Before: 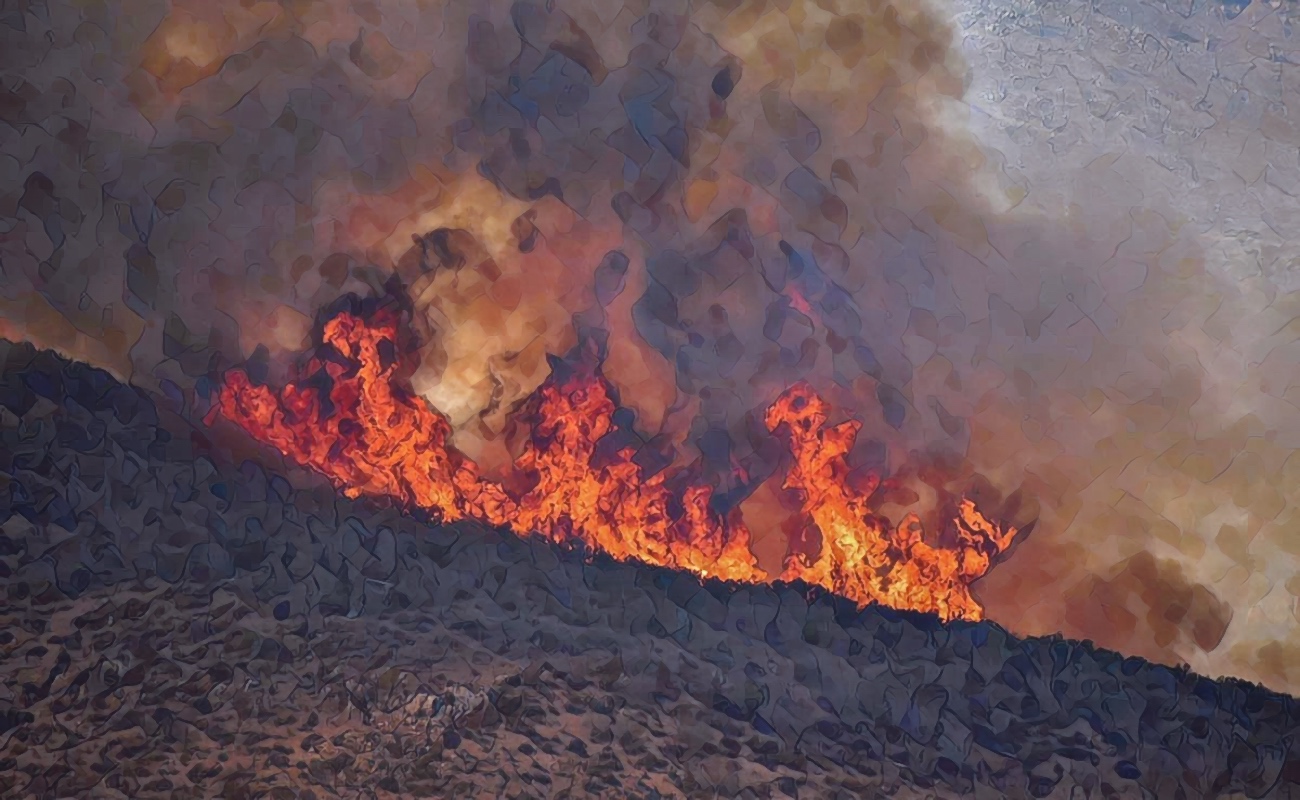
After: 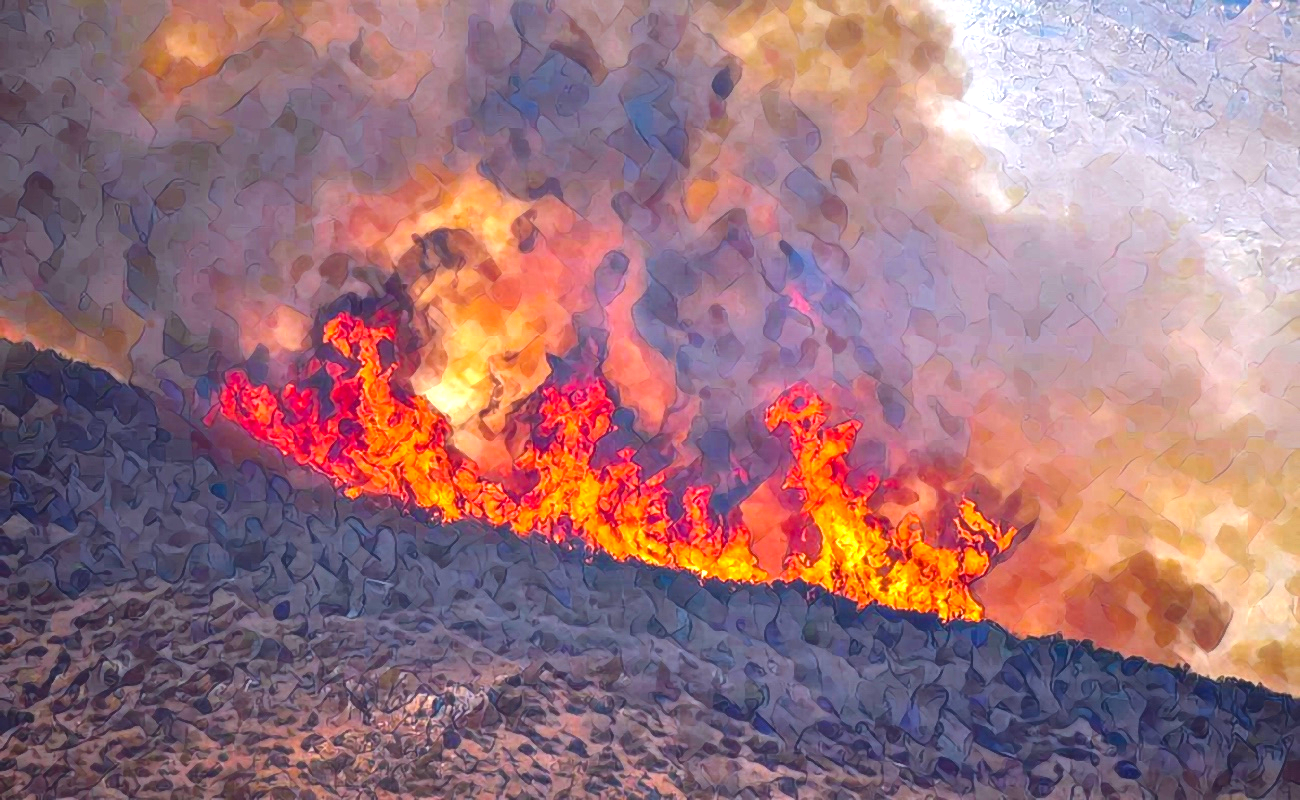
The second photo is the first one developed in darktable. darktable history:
color balance rgb: linear chroma grading › global chroma 15%, perceptual saturation grading › global saturation 30%
local contrast: detail 130%
exposure: black level correction 0, exposure 1.2 EV, compensate exposure bias true, compensate highlight preservation false
